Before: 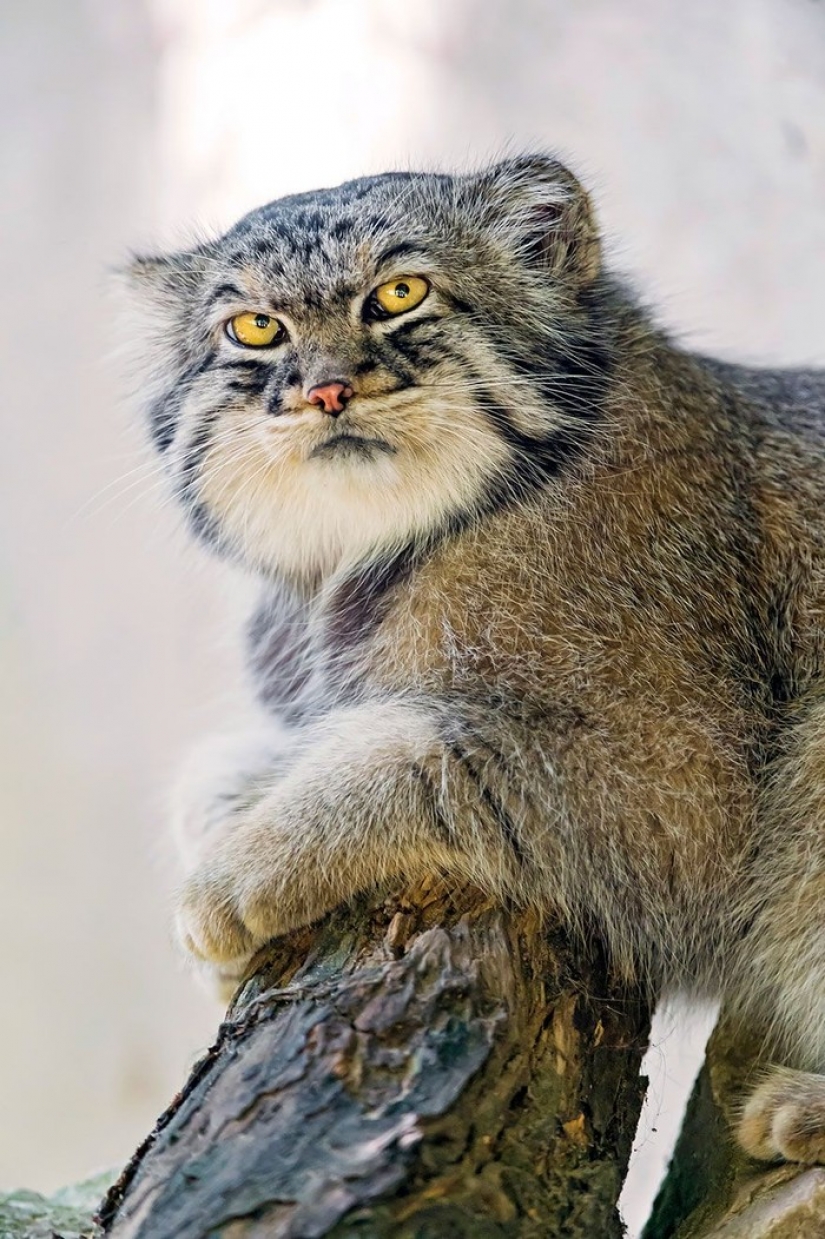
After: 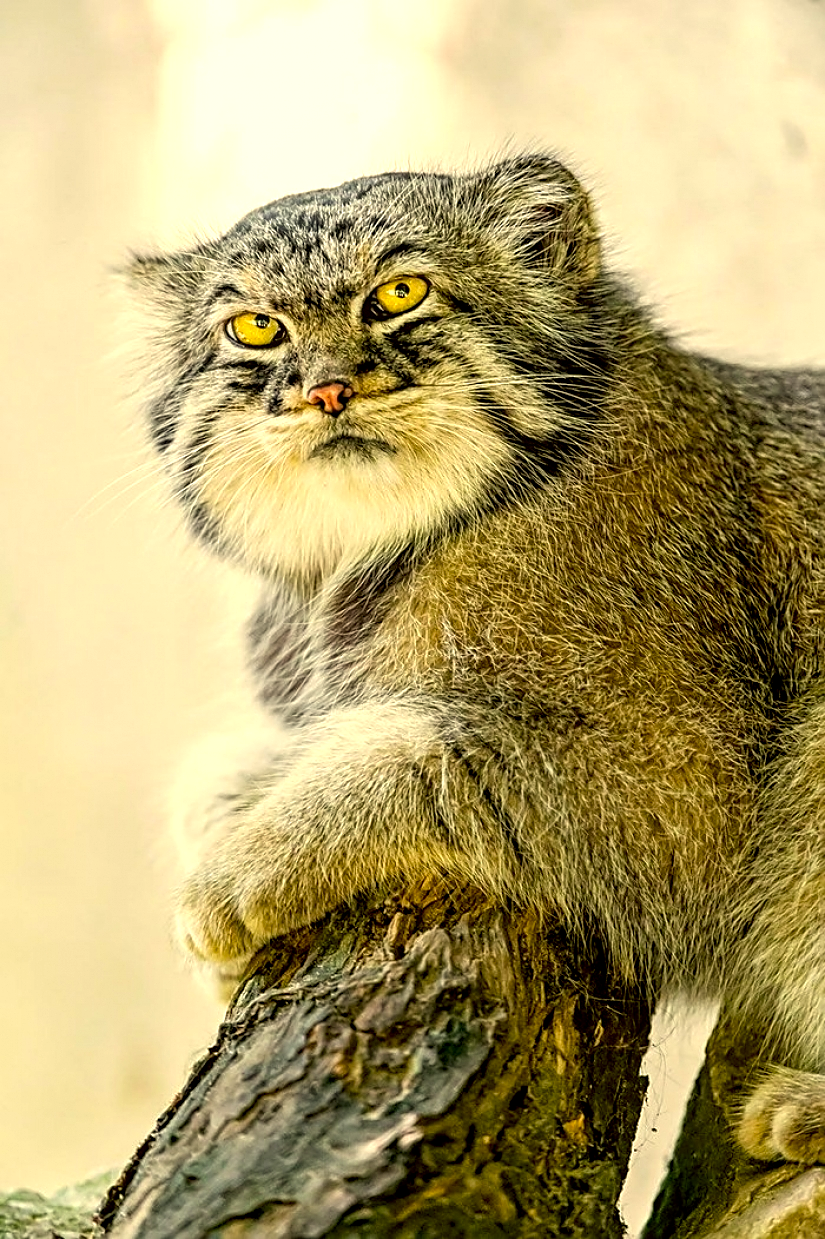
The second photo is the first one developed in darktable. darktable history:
color correction: highlights a* 0.12, highlights b* 28.8, shadows a* -0.185, shadows b* 21.87
sharpen: on, module defaults
local contrast: detail 130%
tone equalizer: -8 EV -0.39 EV, -7 EV -0.424 EV, -6 EV -0.307 EV, -5 EV -0.21 EV, -3 EV 0.25 EV, -2 EV 0.311 EV, -1 EV 0.404 EV, +0 EV 0.401 EV
exposure: black level correction 0.005, exposure 0.004 EV, compensate exposure bias true, compensate highlight preservation false
